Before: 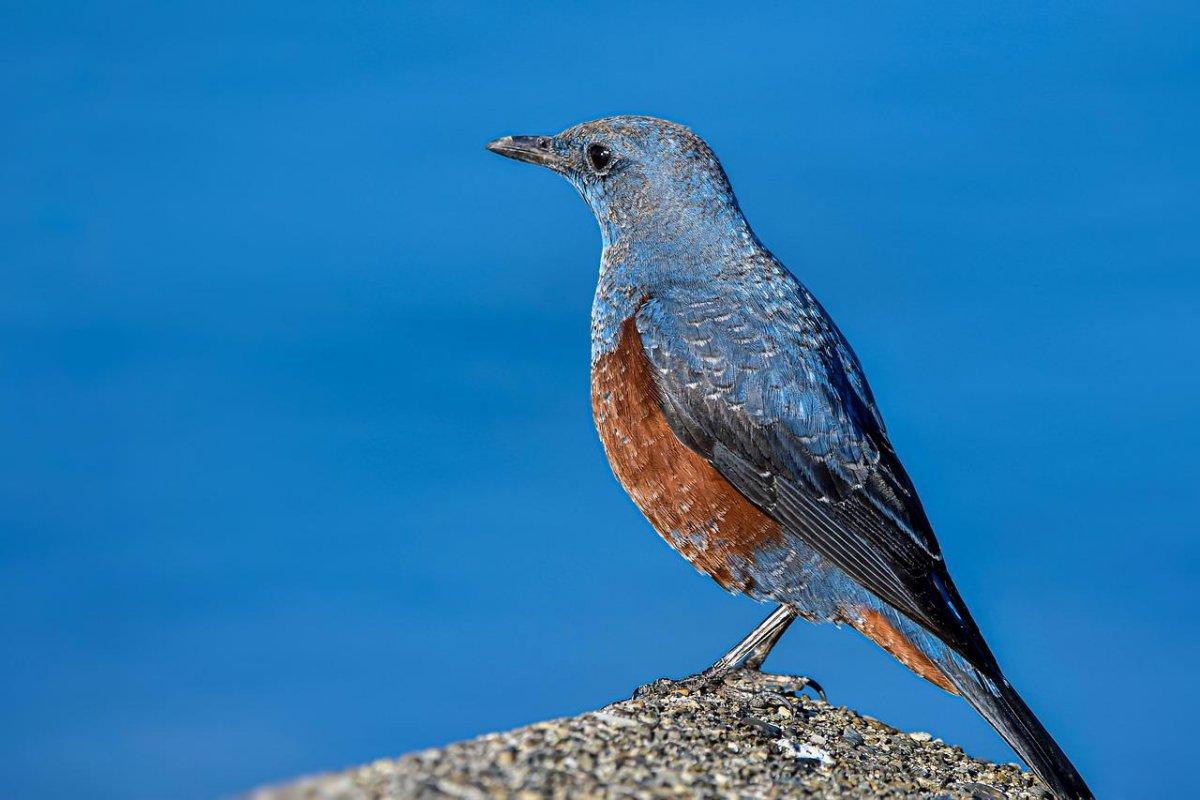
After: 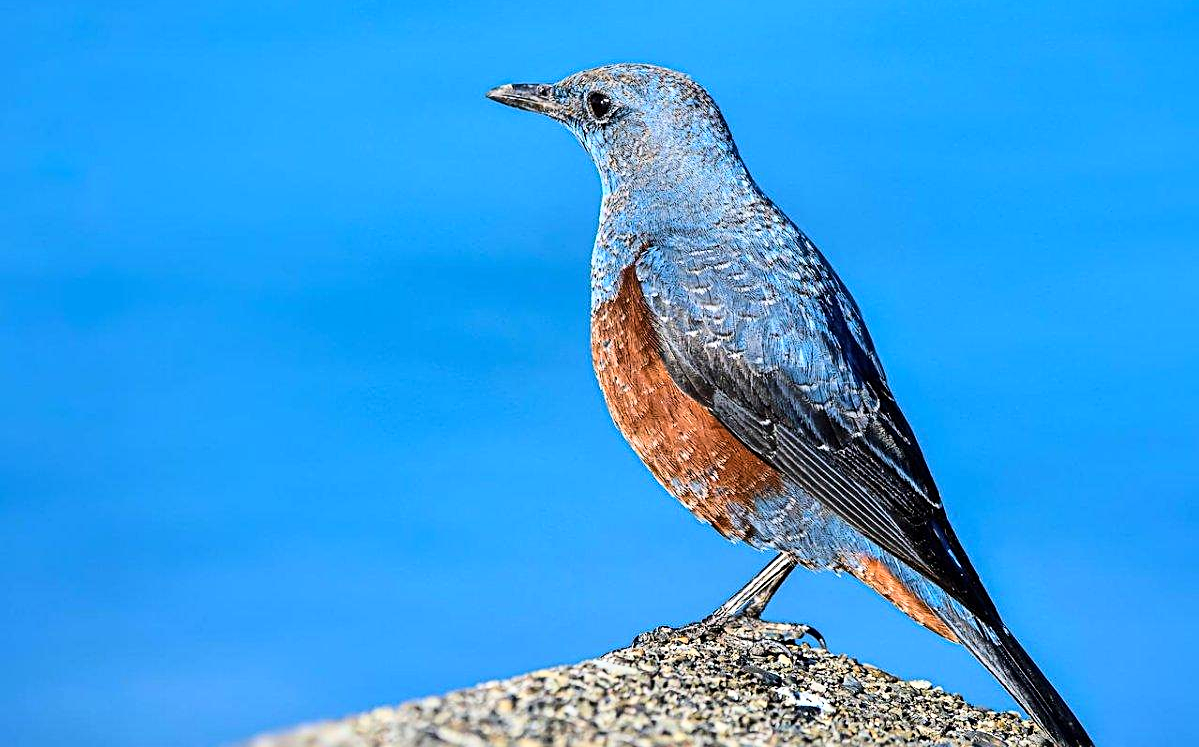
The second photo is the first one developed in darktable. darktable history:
sharpen: on, module defaults
base curve: curves: ch0 [(0, 0) (0.028, 0.03) (0.121, 0.232) (0.46, 0.748) (0.859, 0.968) (1, 1)]
crop and rotate: top 6.517%
